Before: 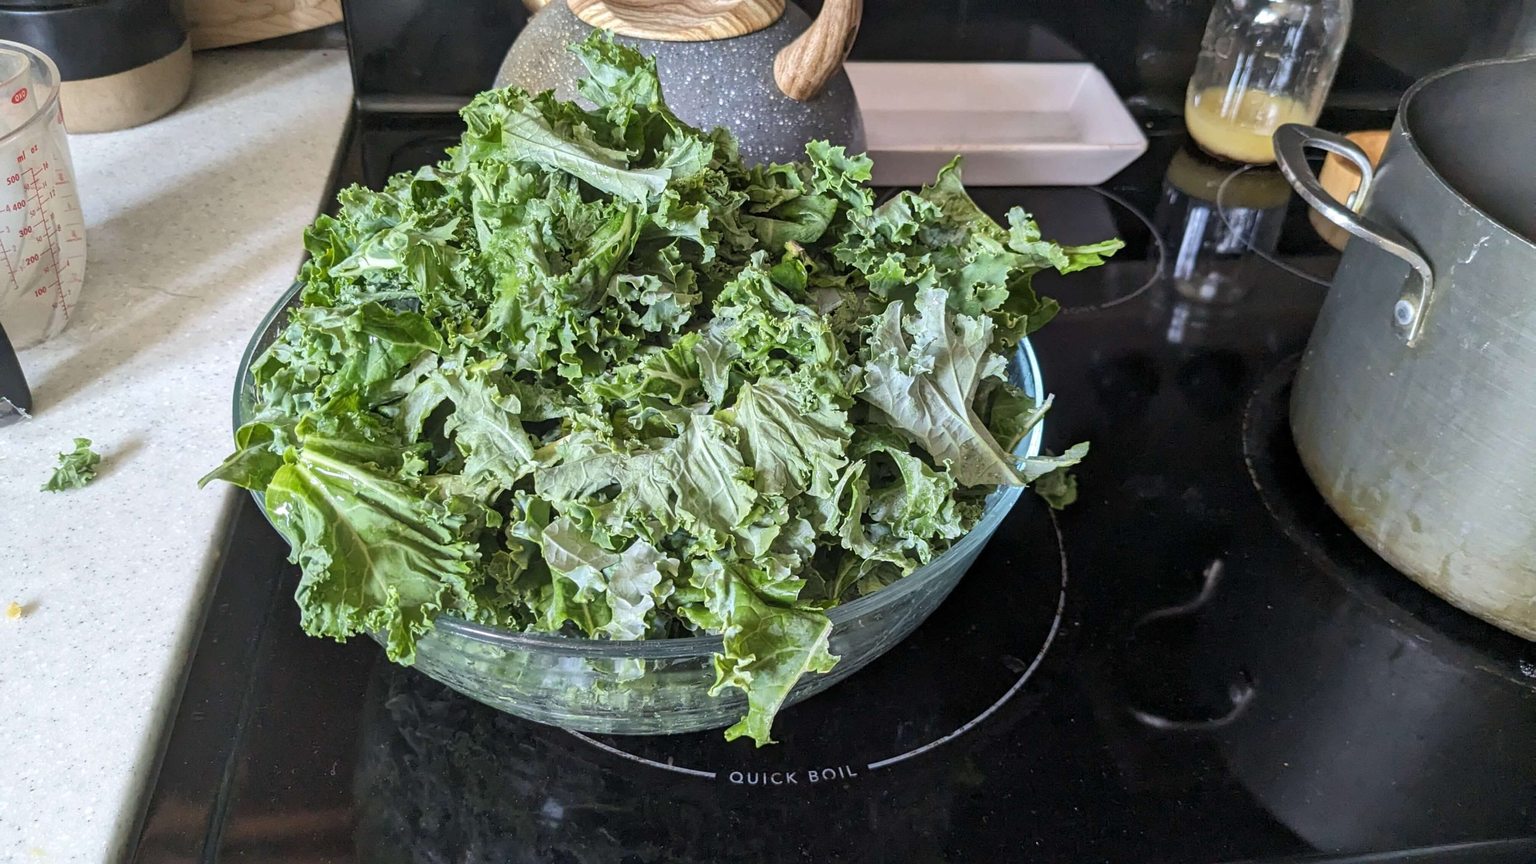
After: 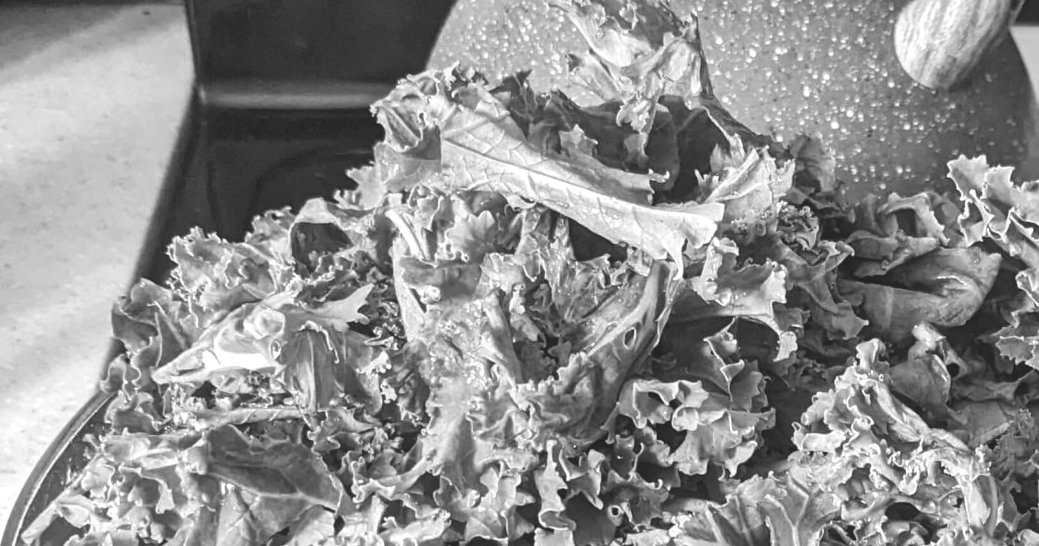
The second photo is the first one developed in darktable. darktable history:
color correction: highlights a* -4.98, highlights b* -3.76, shadows a* 3.83, shadows b* 4.08
crop: left 15.452%, top 5.459%, right 43.956%, bottom 56.62%
exposure: black level correction -0.015, compensate highlight preservation false
white balance: red 1.467, blue 0.684
monochrome: on, module defaults
